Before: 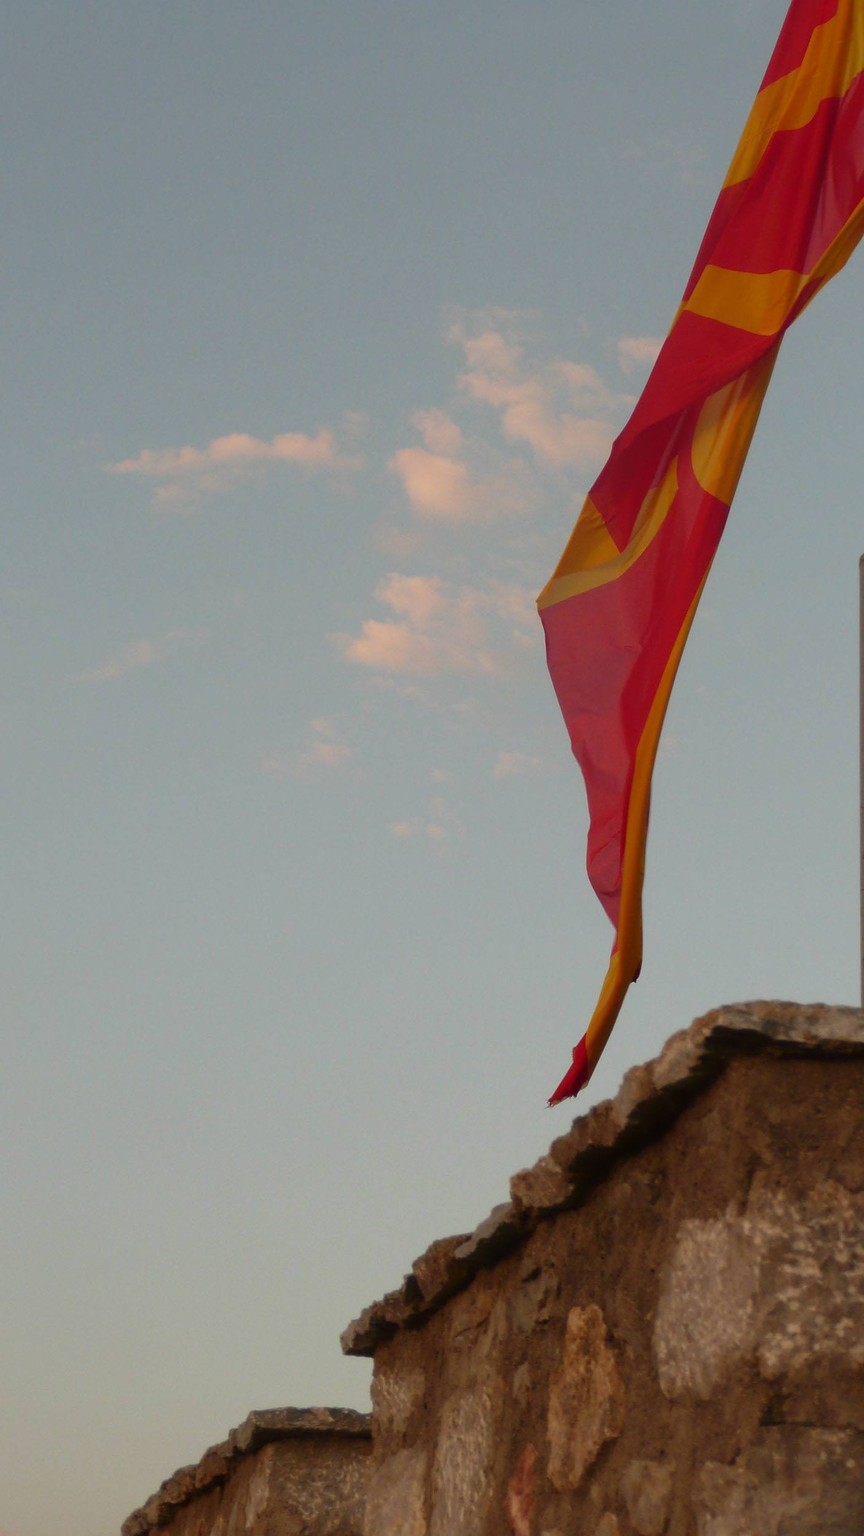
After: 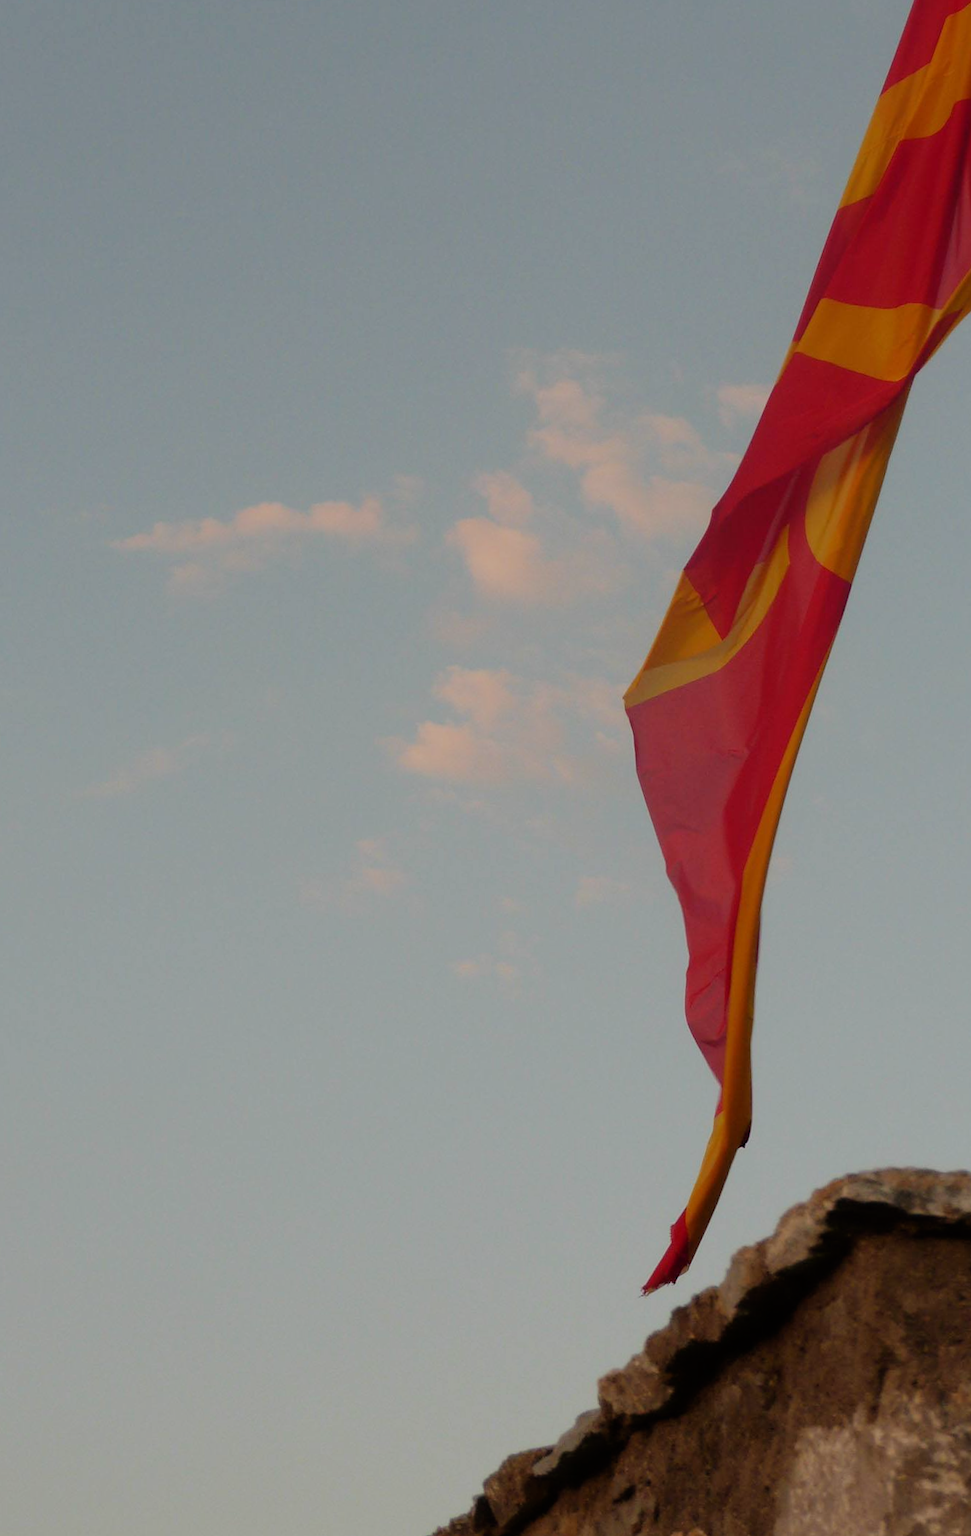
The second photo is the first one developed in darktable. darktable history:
filmic rgb: black relative exposure -7.65 EV, white relative exposure 4.56 EV, hardness 3.61
crop and rotate: angle 0.468°, left 0.24%, right 3.279%, bottom 14.181%
